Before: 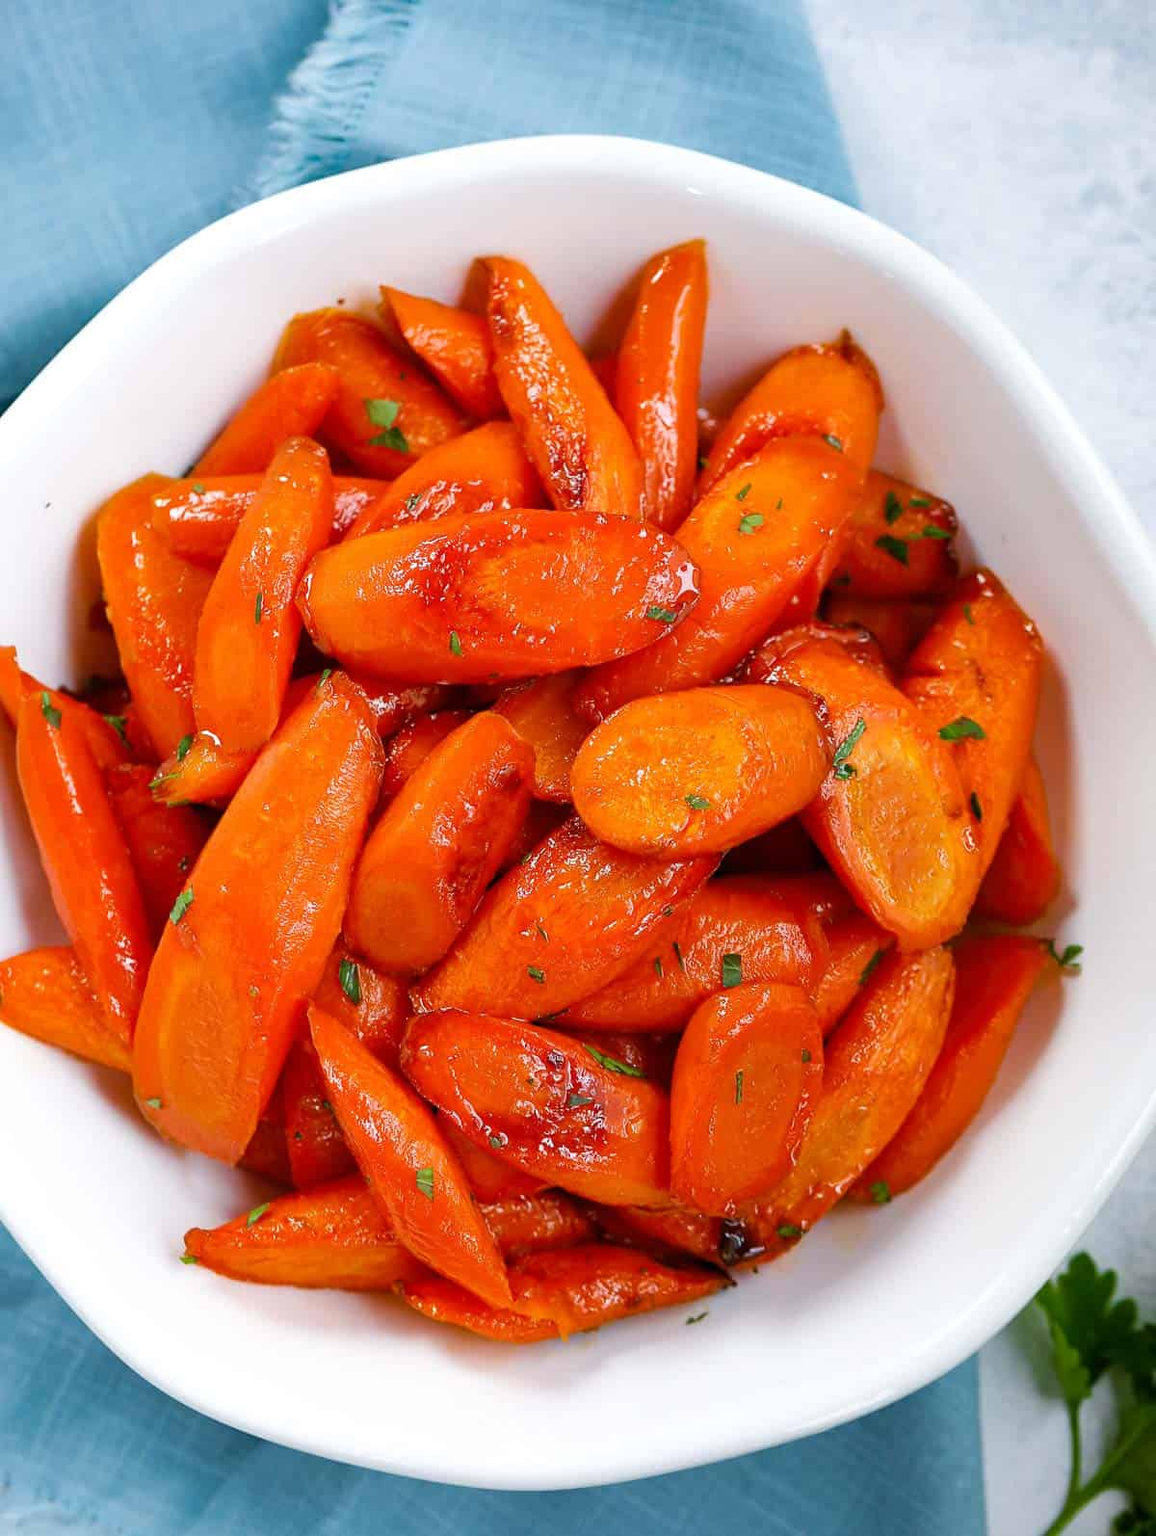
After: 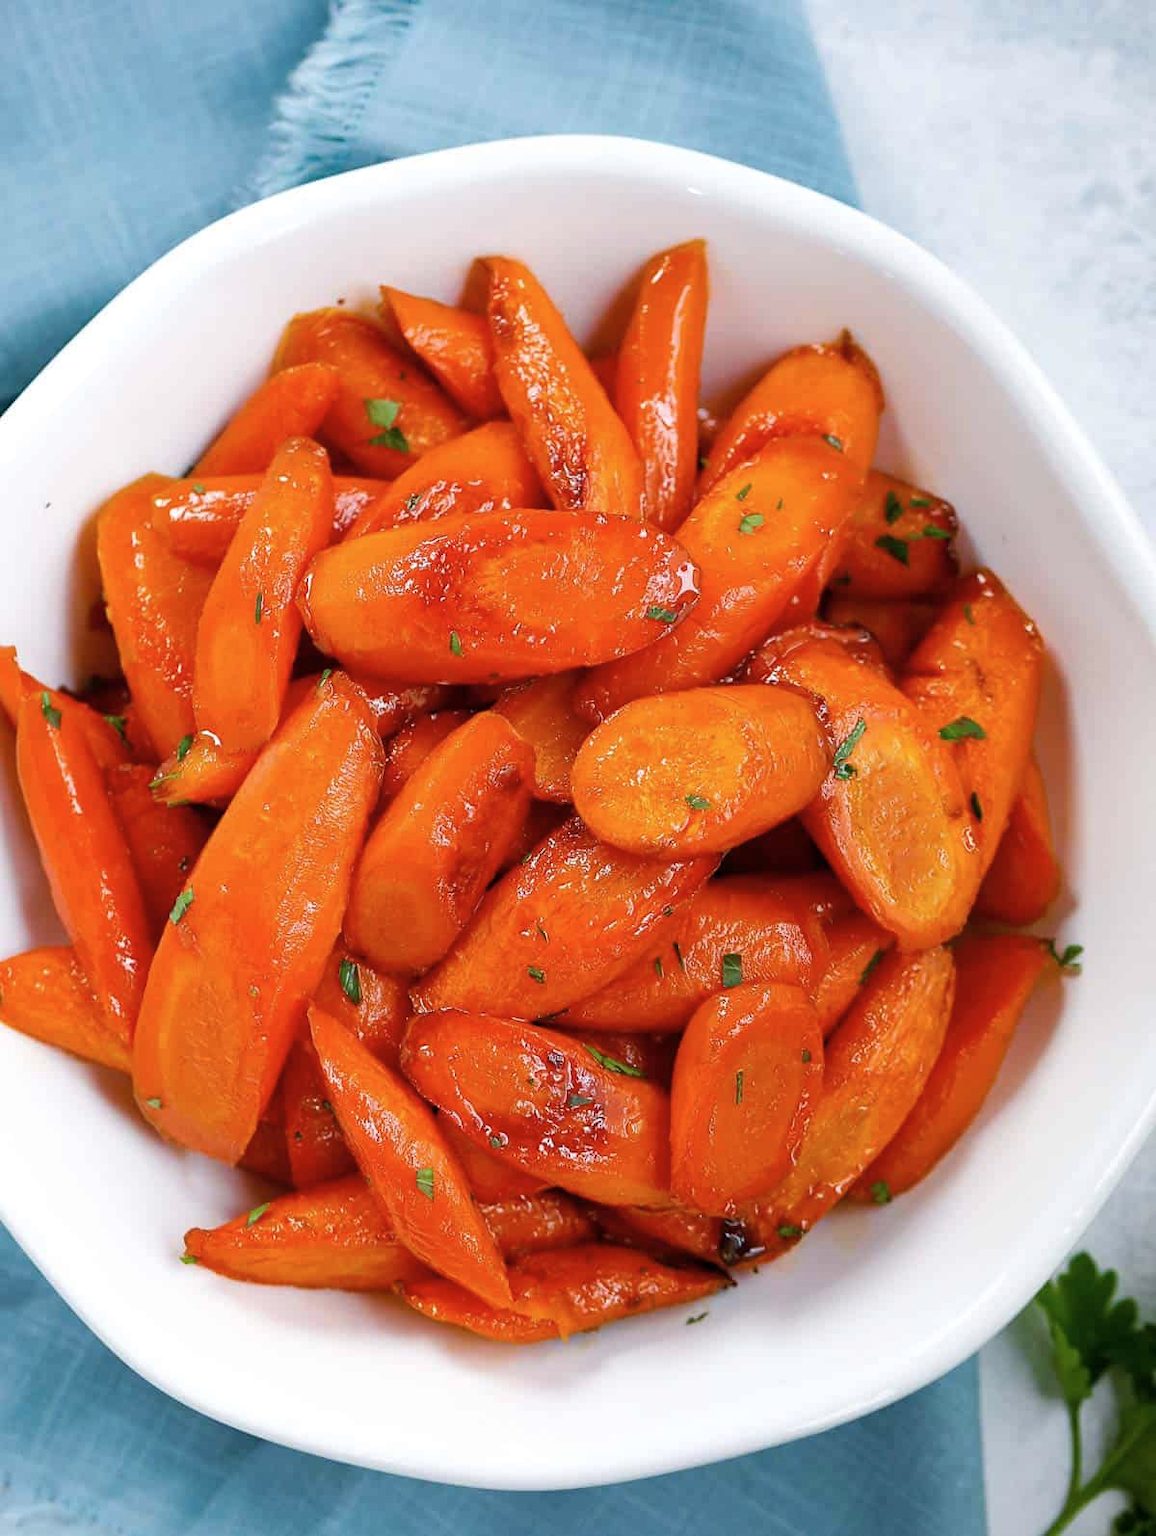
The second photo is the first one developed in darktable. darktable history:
contrast brightness saturation: saturation -0.093
